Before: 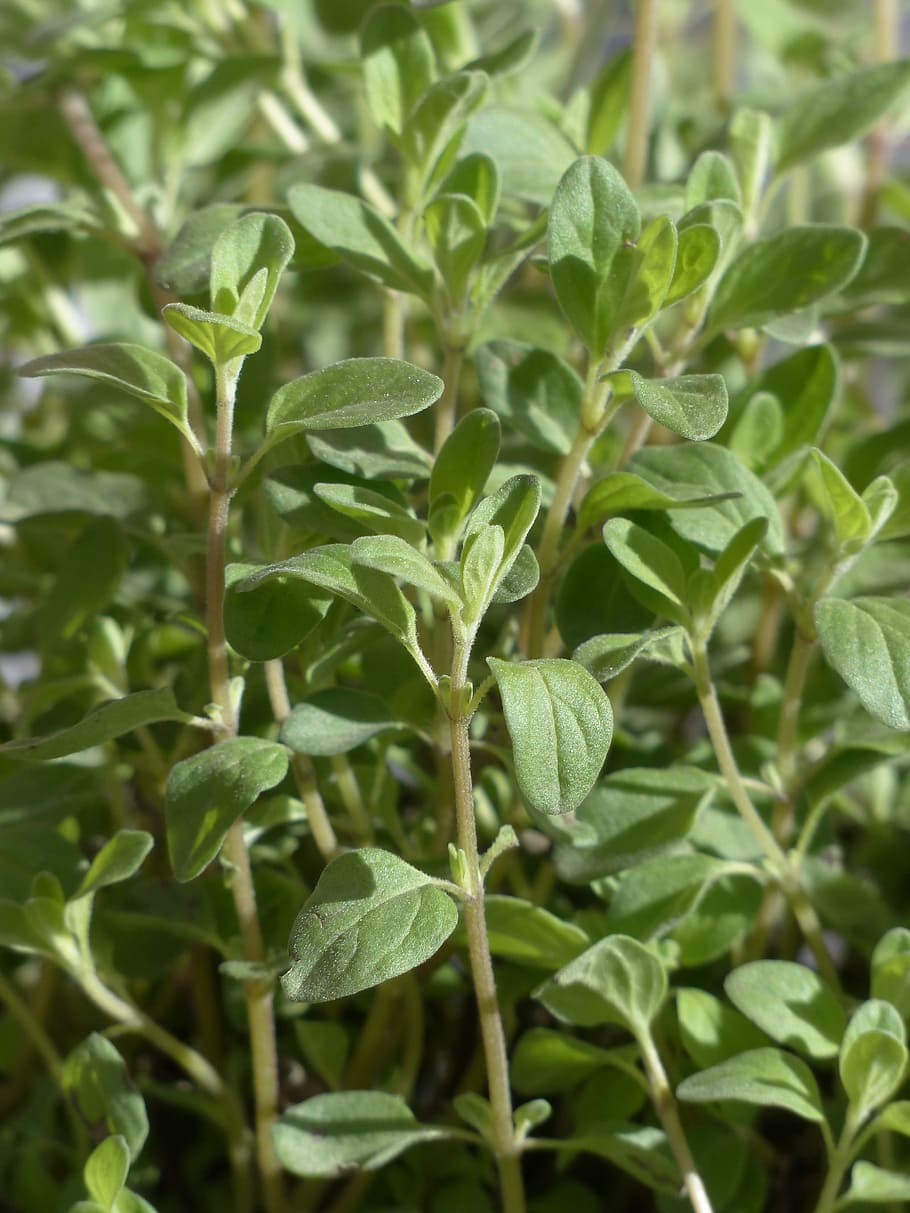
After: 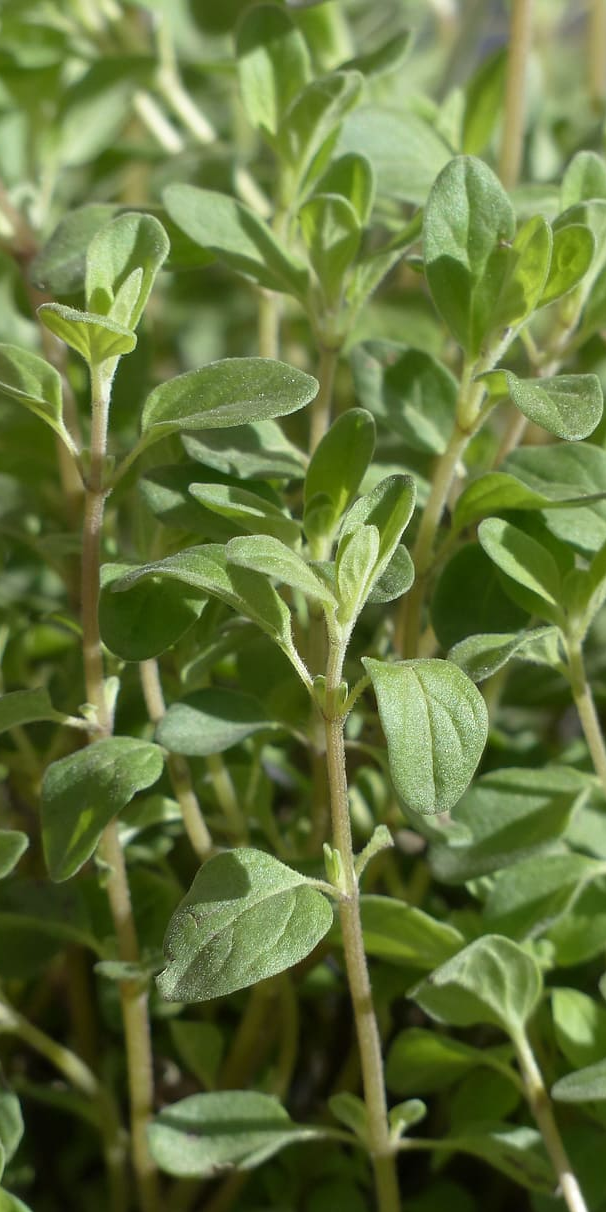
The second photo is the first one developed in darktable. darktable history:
crop and rotate: left 13.801%, right 19.565%
